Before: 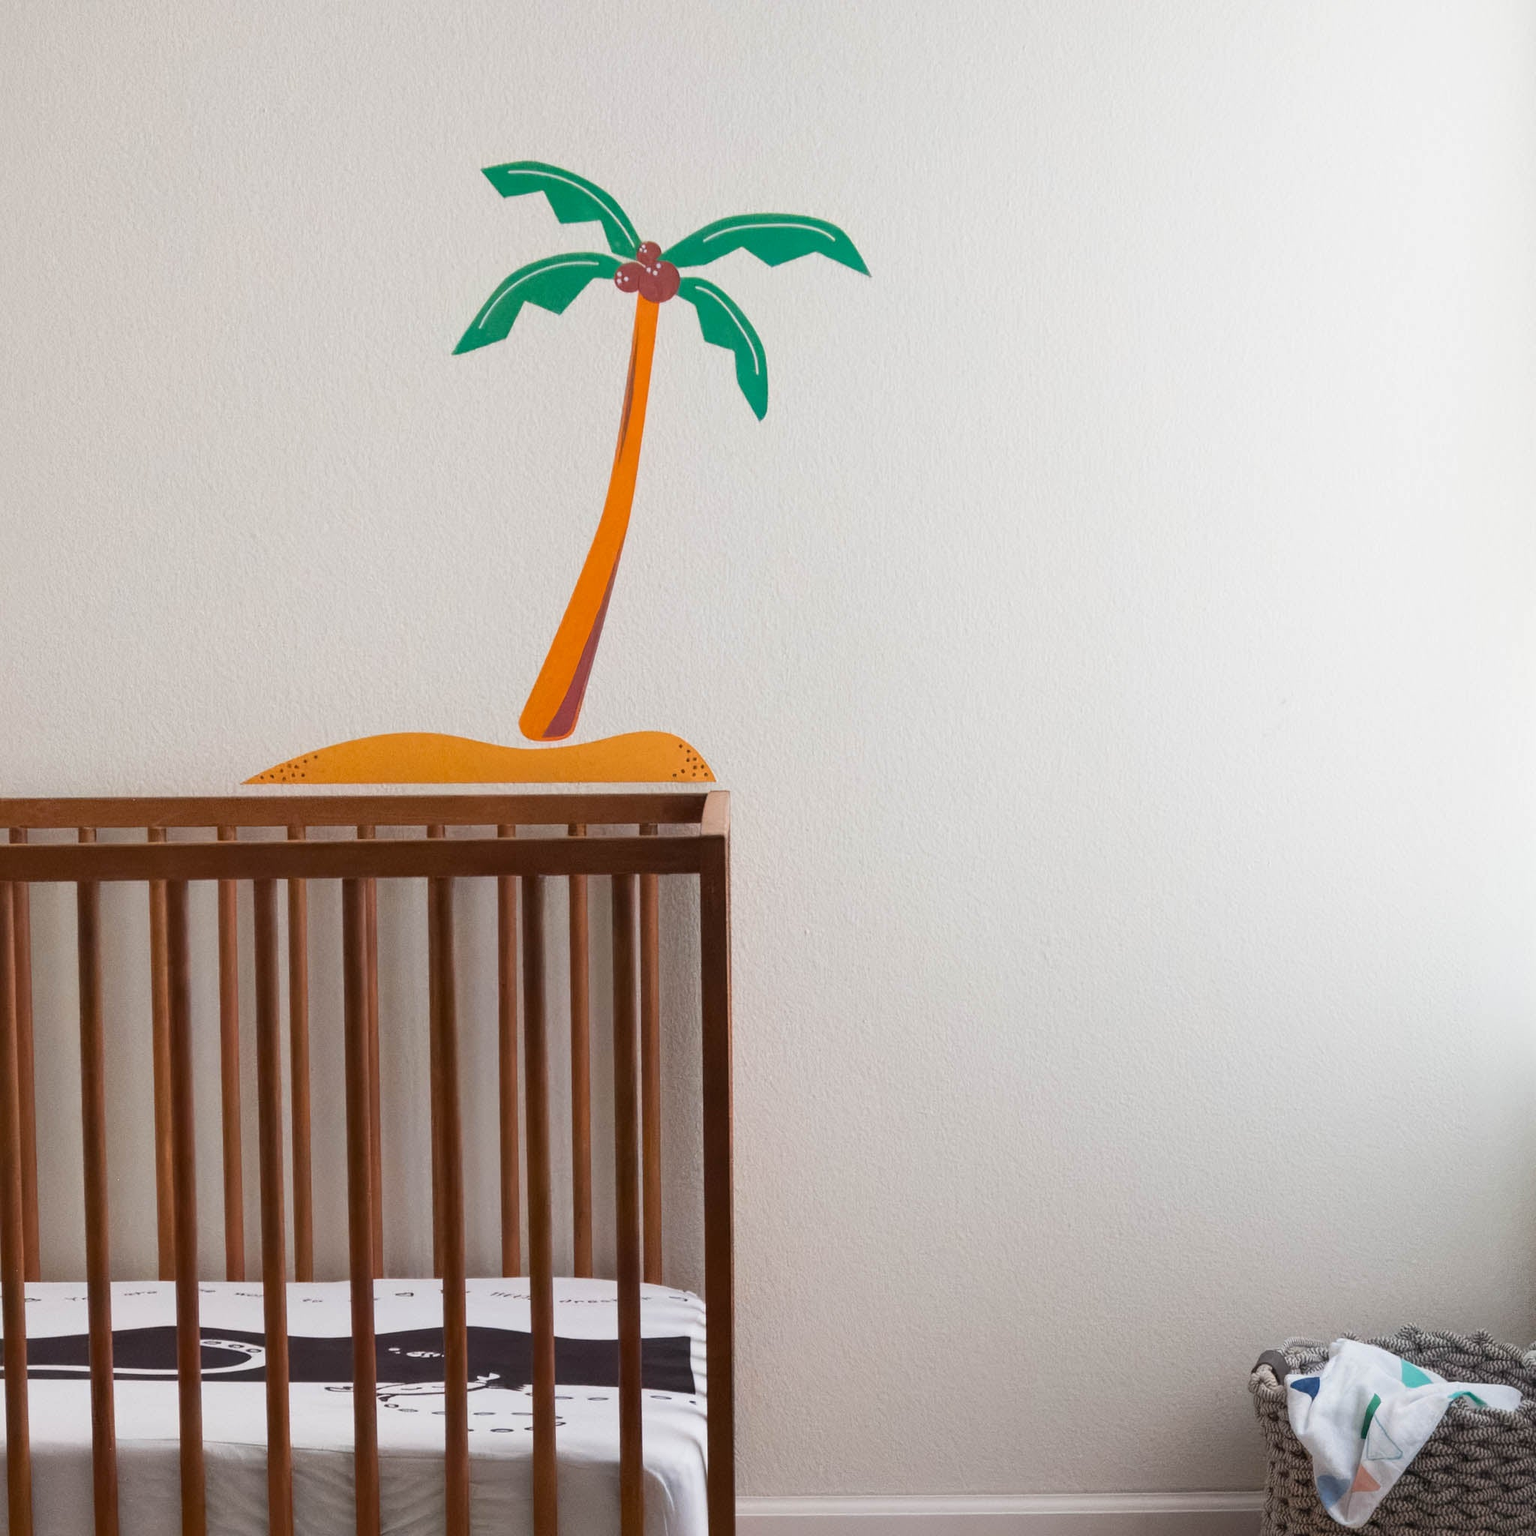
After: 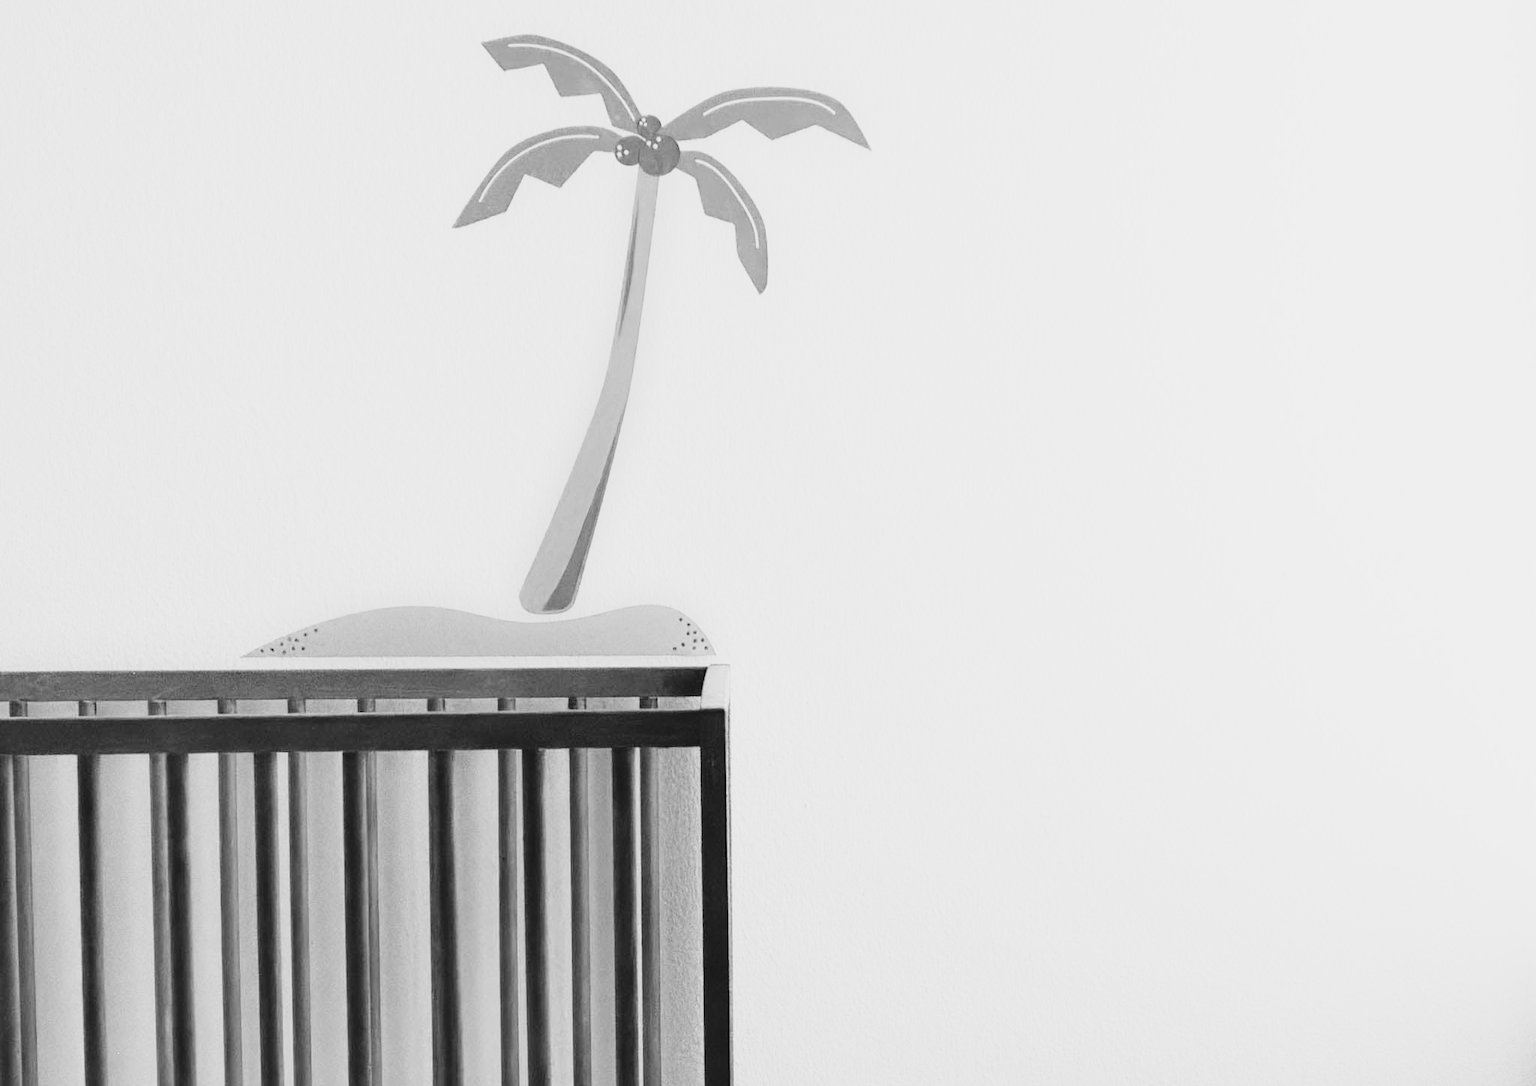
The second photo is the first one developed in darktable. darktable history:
tone curve: curves: ch0 [(0, 0.026) (0.155, 0.133) (0.272, 0.34) (0.434, 0.625) (0.676, 0.871) (0.994, 0.955)], color space Lab, linked channels, preserve colors none
monochrome: on, module defaults
crop and rotate: top 8.293%, bottom 20.996%
